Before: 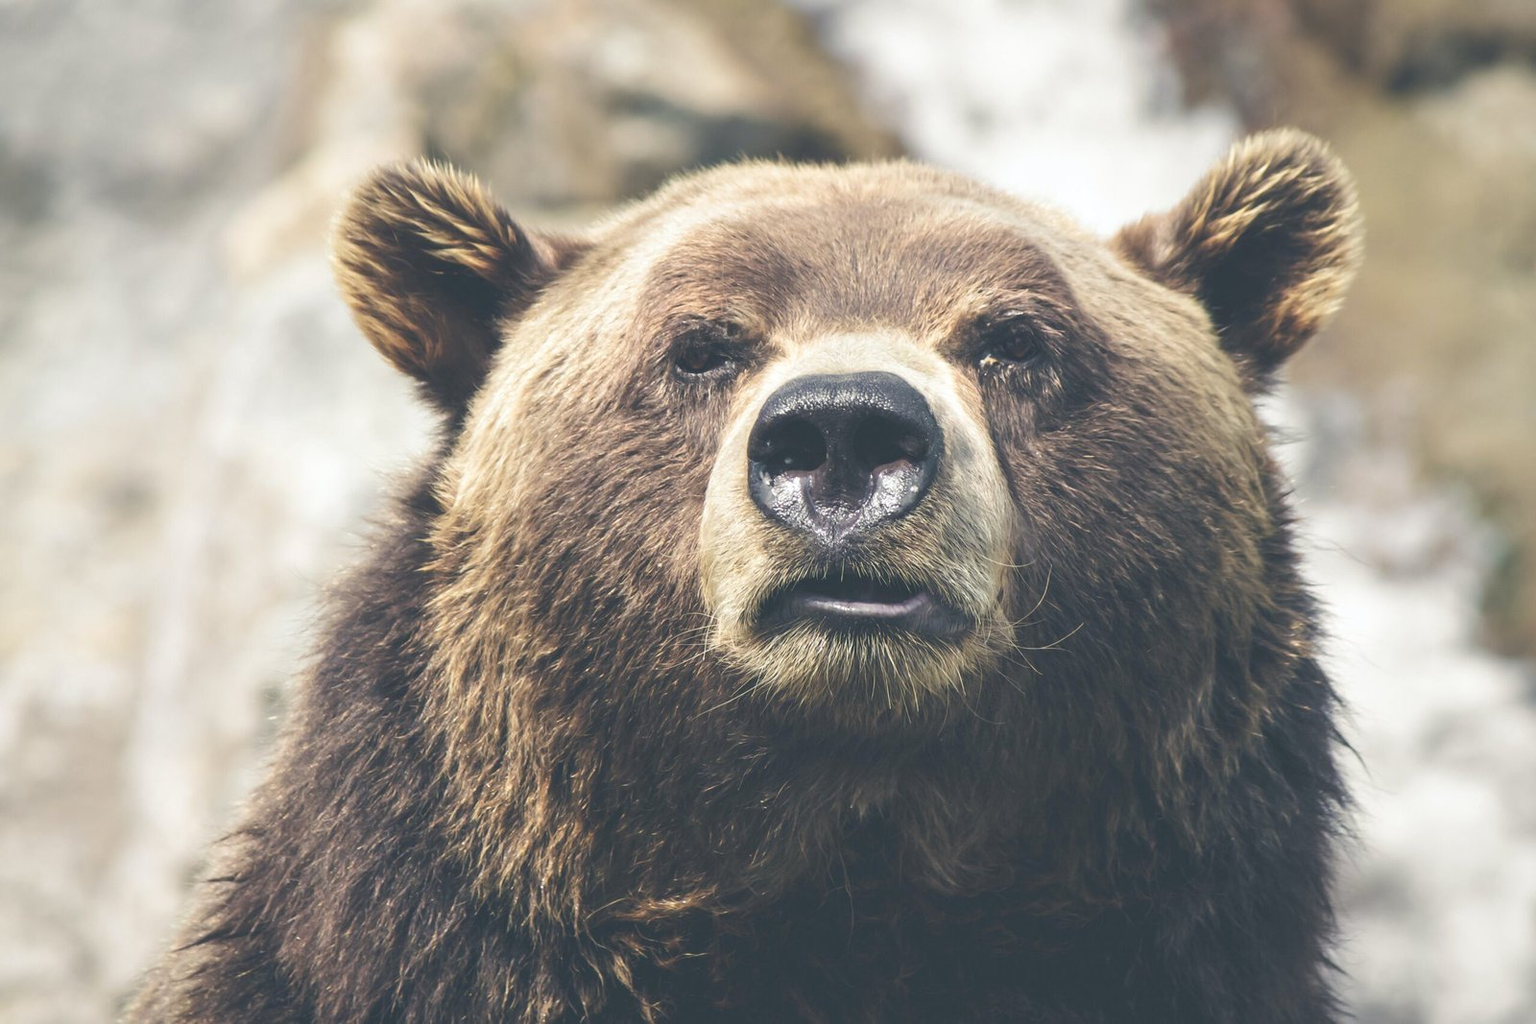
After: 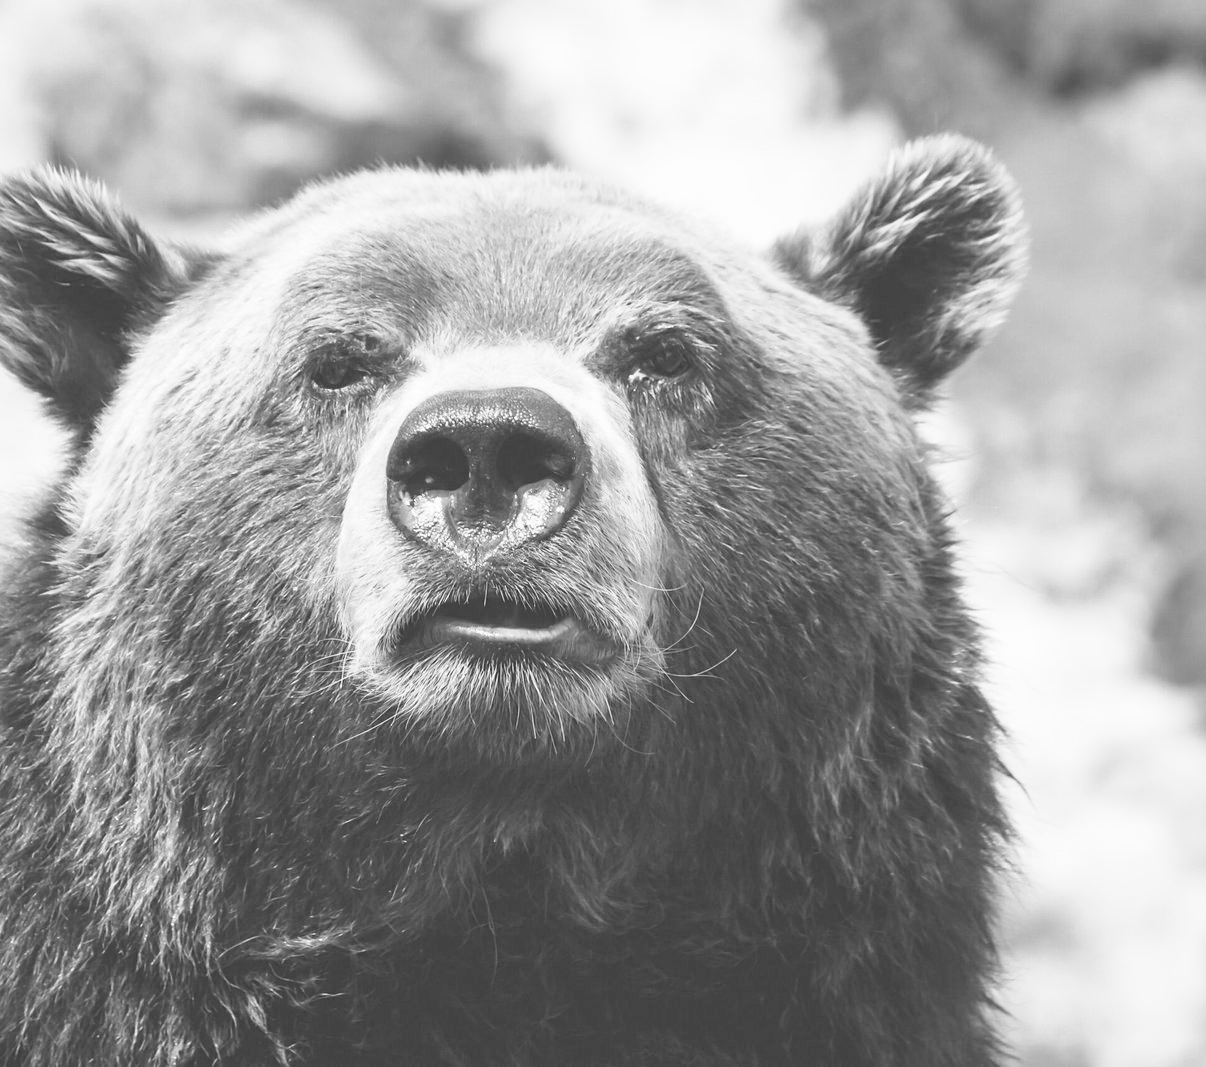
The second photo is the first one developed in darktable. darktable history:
color calibration: output gray [0.18, 0.41, 0.41, 0], gray › normalize channels true, illuminant same as pipeline (D50), adaptation XYZ, x 0.346, y 0.359, gamut compression 0
base curve: curves: ch0 [(0, 0) (0.028, 0.03) (0.121, 0.232) (0.46, 0.748) (0.859, 0.968) (1, 1)], preserve colors none
crop and rotate: left 24.6%
